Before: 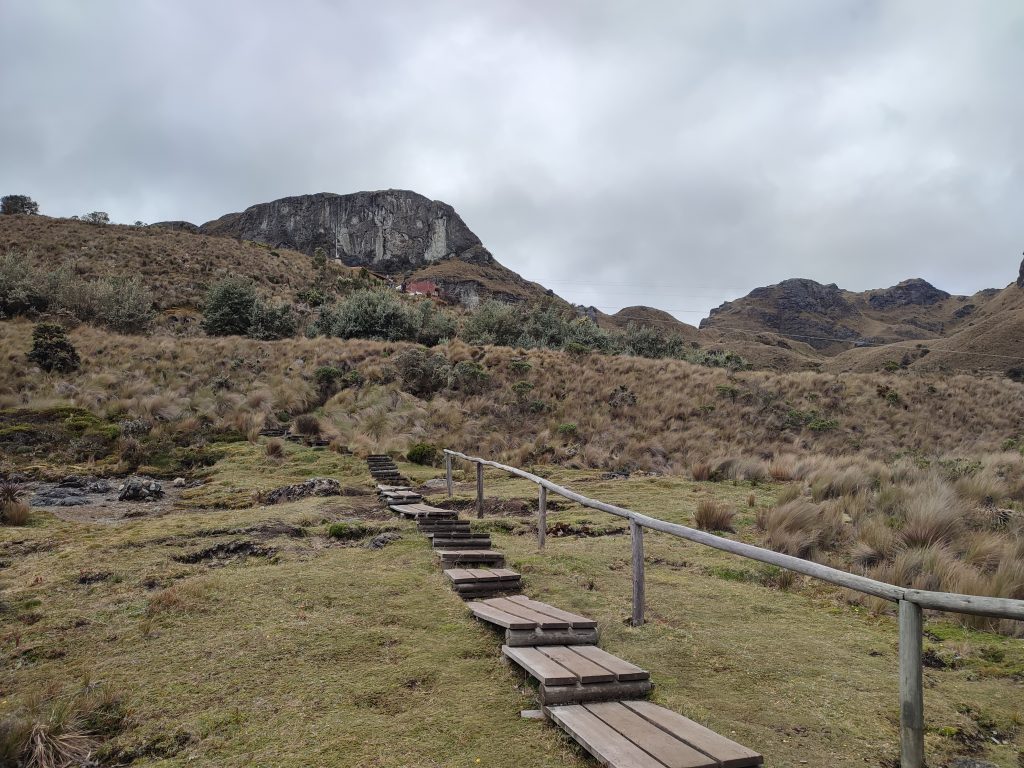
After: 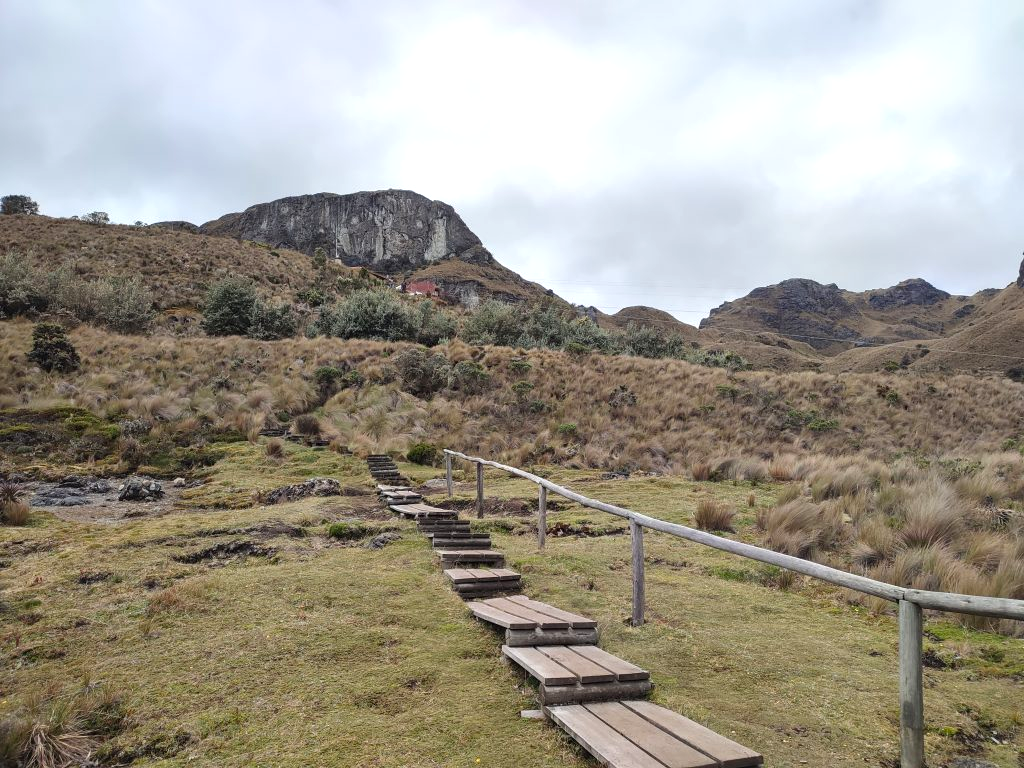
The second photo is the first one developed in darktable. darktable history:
vibrance: vibrance 78%
exposure: black level correction 0, exposure 0.5 EV, compensate exposure bias true, compensate highlight preservation false
